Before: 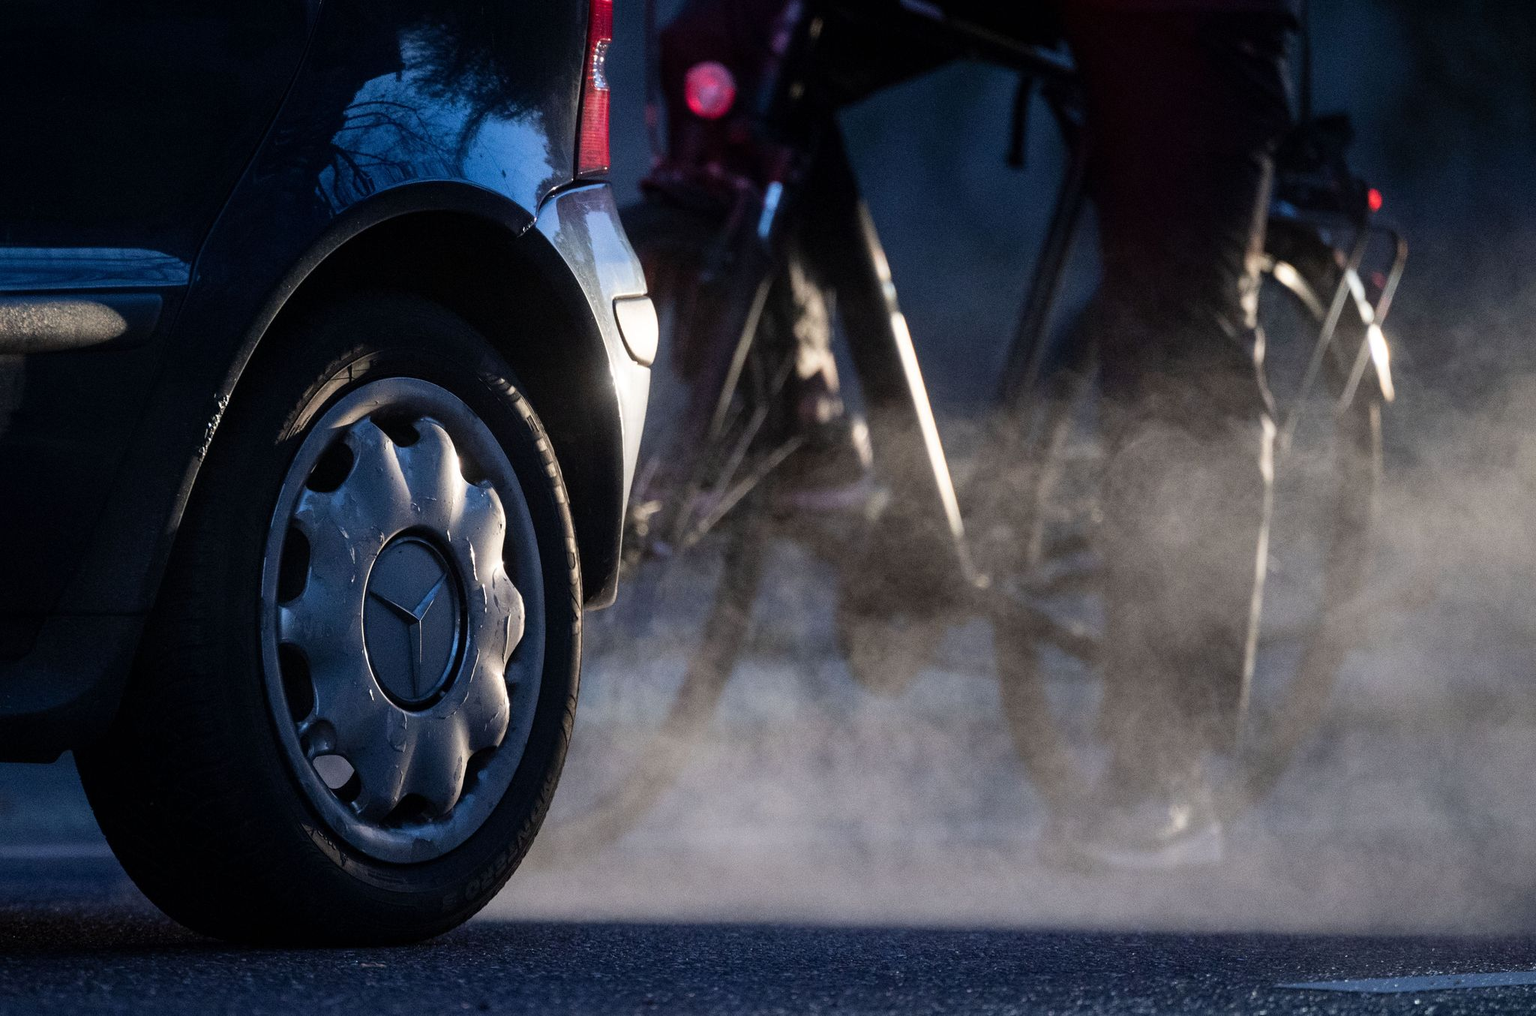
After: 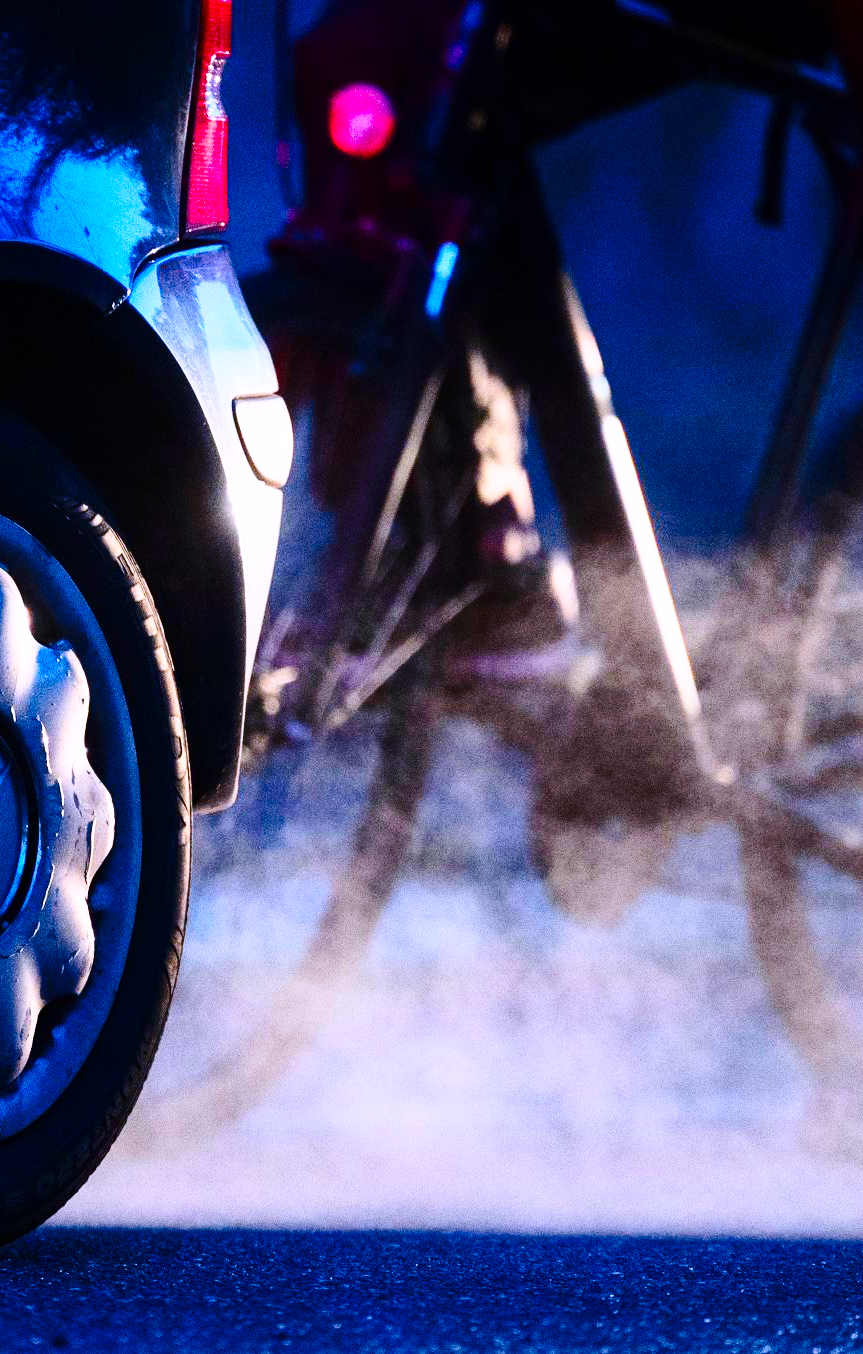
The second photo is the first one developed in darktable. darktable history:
contrast brightness saturation: contrast 0.26, brightness 0.02, saturation 0.87
base curve: curves: ch0 [(0, 0) (0.028, 0.03) (0.121, 0.232) (0.46, 0.748) (0.859, 0.968) (1, 1)], preserve colors none
crop: left 28.583%, right 29.231%
white balance: red 1.004, blue 1.096
